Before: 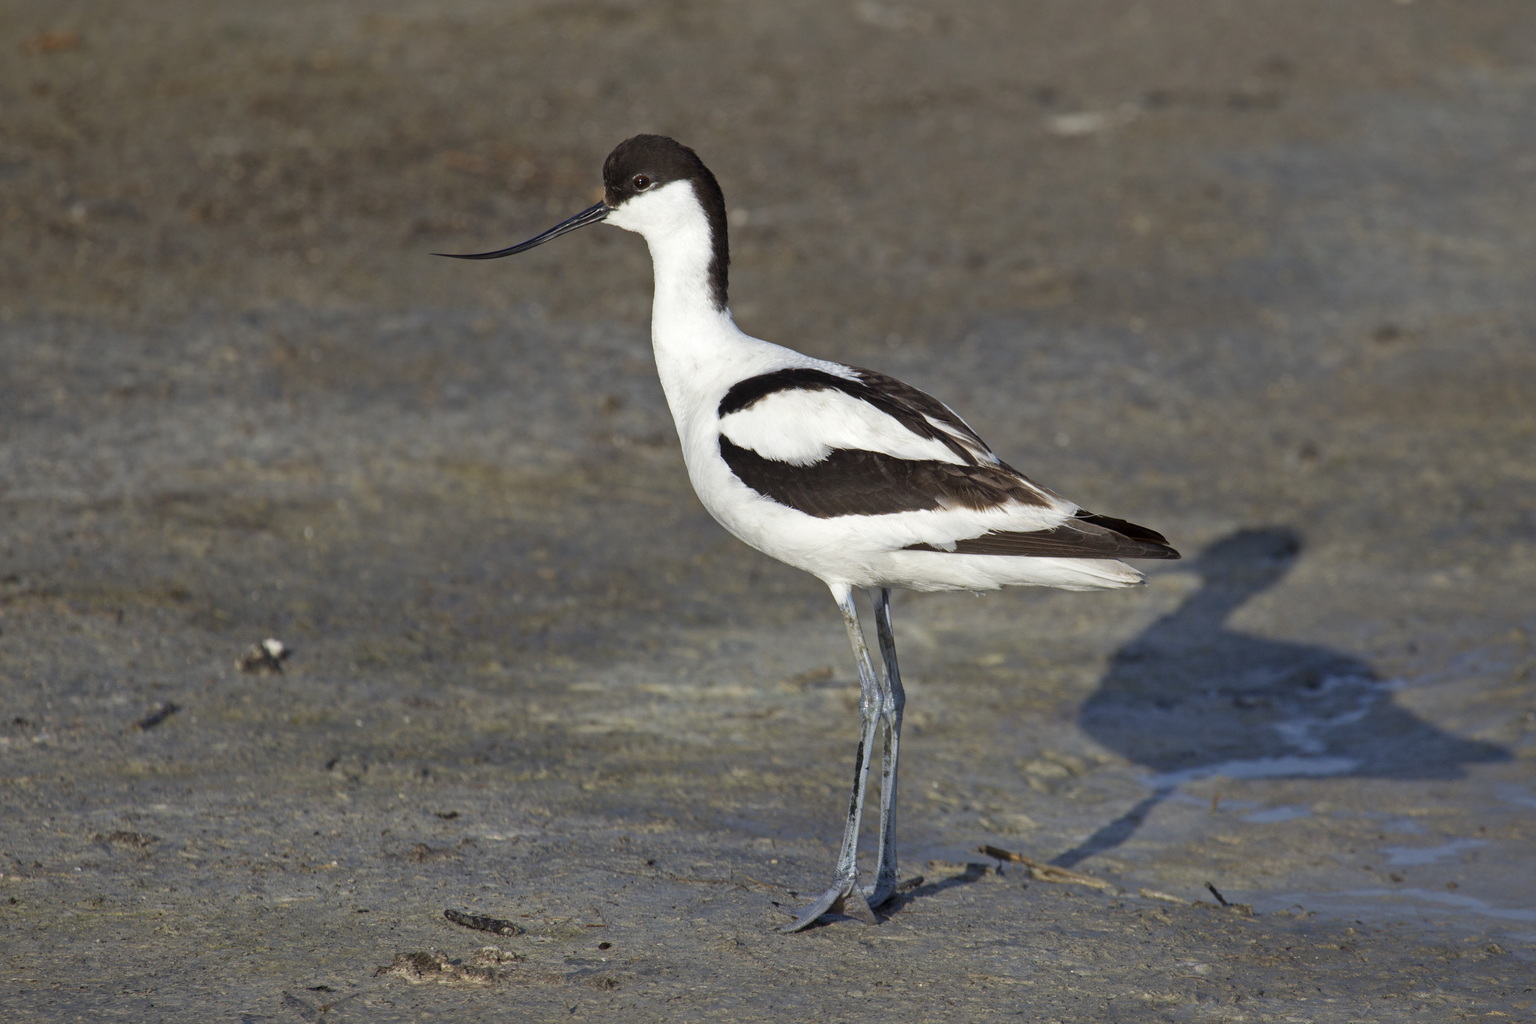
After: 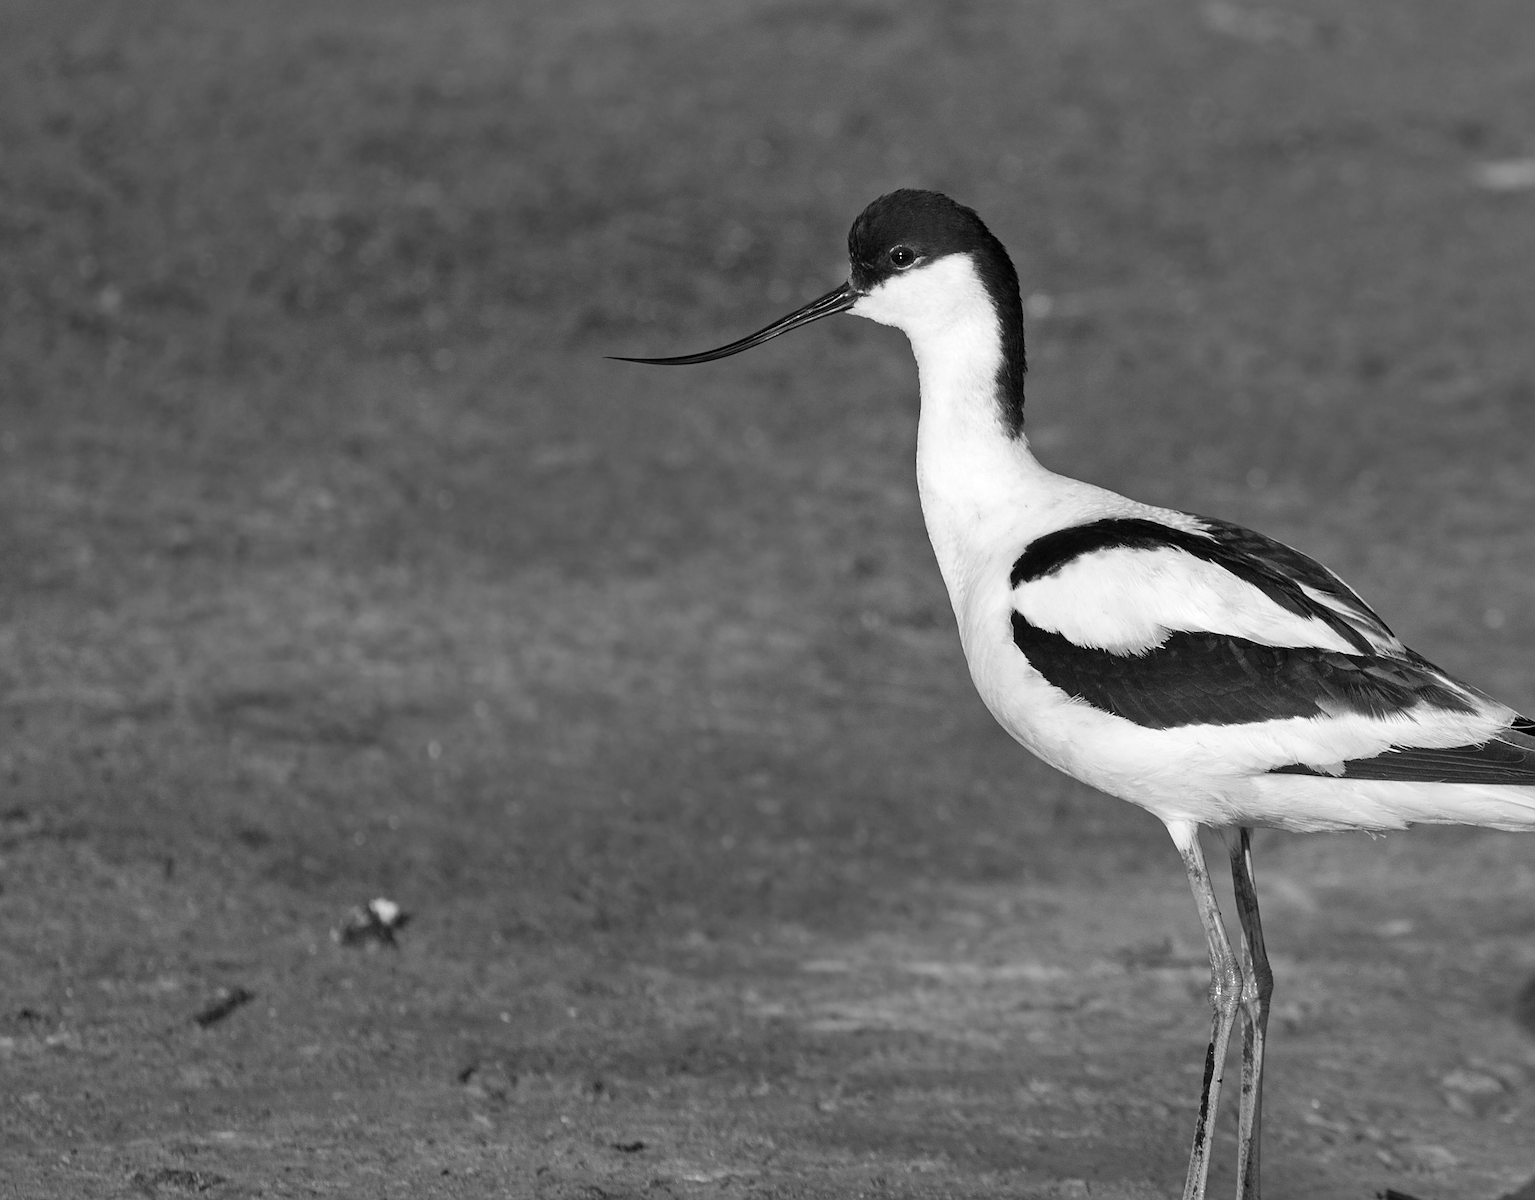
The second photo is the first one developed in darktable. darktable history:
sharpen: on, module defaults
monochrome: on, module defaults
crop: right 28.885%, bottom 16.626%
